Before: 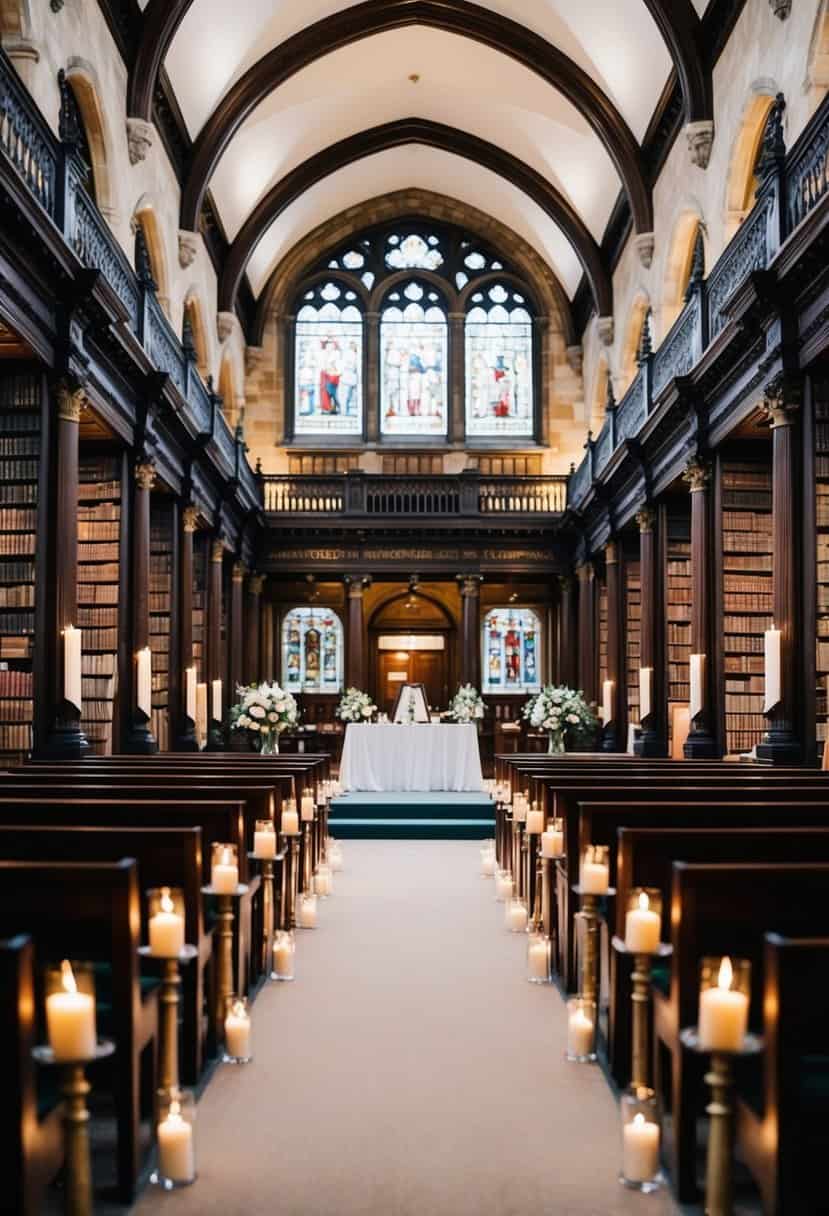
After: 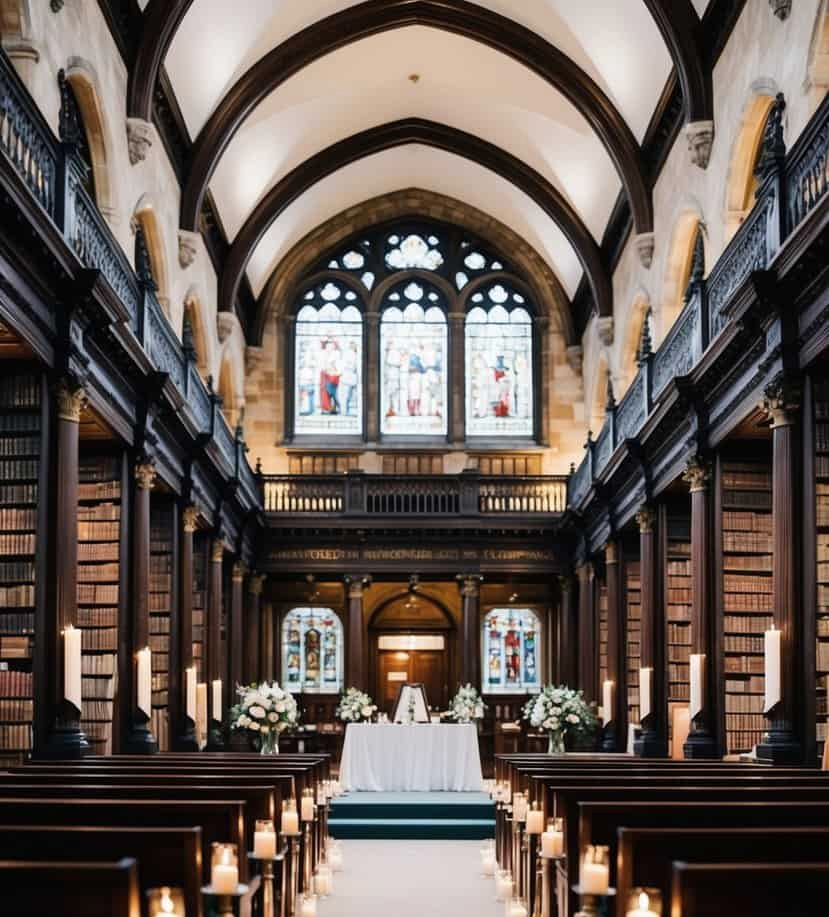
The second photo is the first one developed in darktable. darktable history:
crop: bottom 24.524%
contrast brightness saturation: saturation -0.102
